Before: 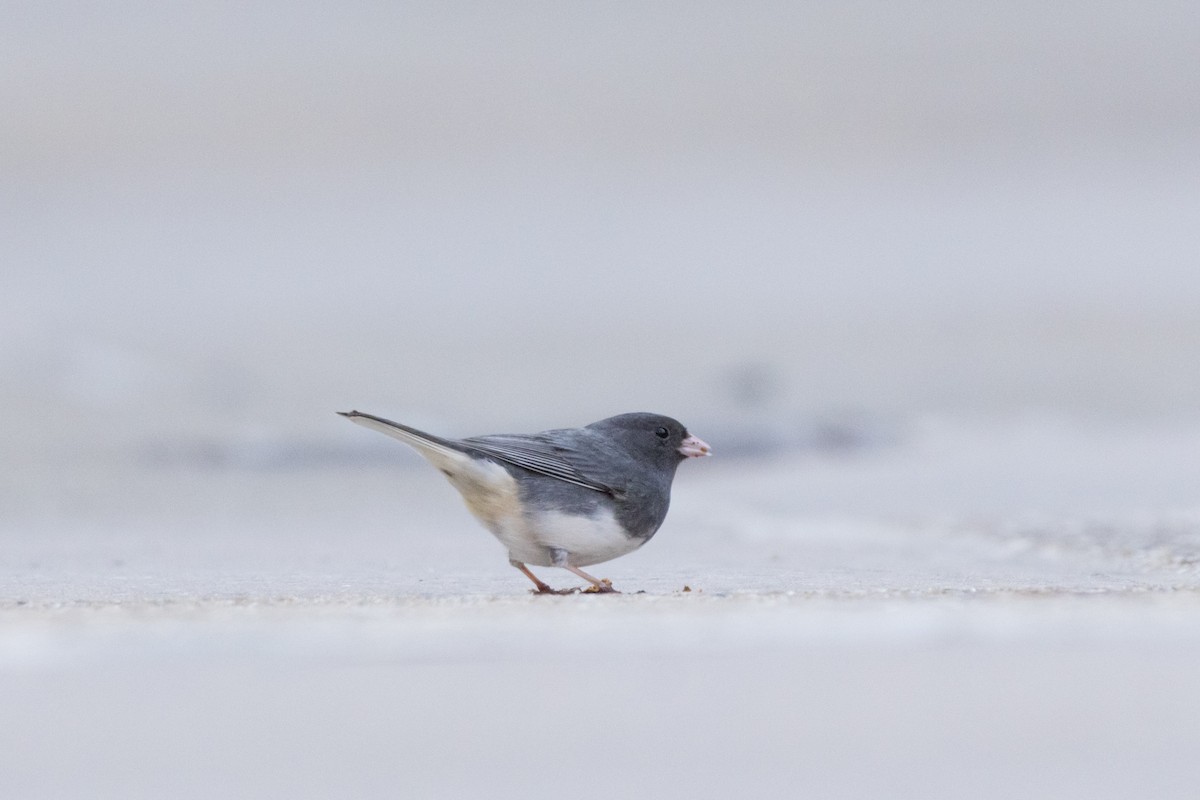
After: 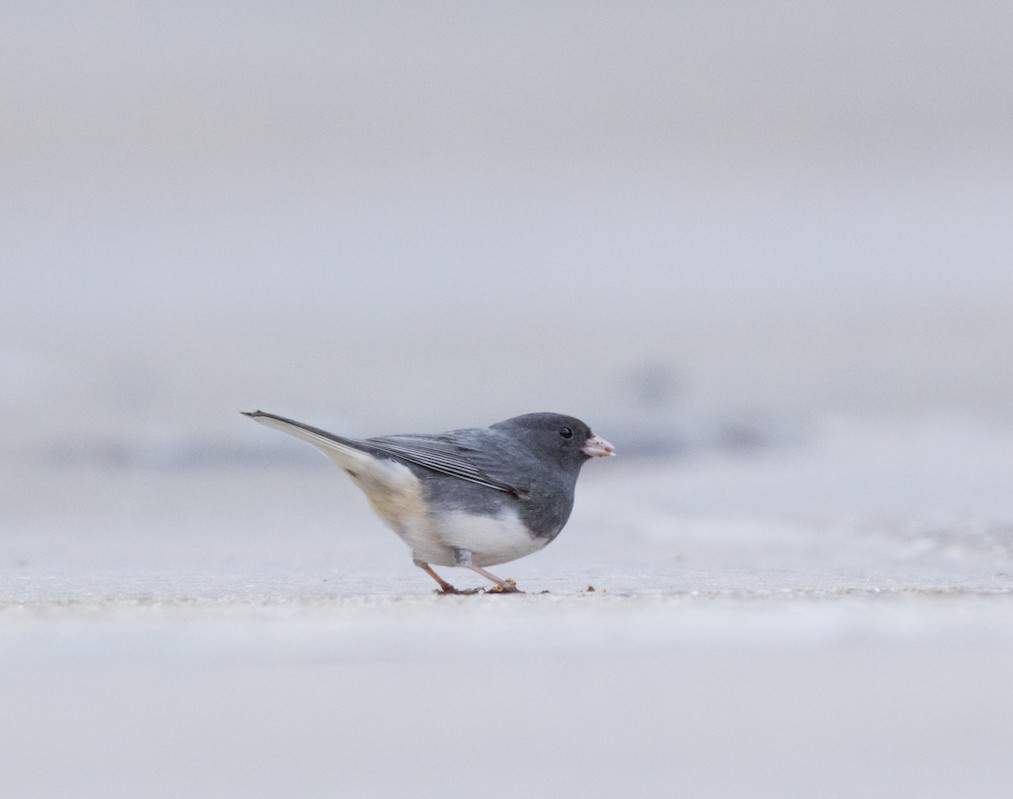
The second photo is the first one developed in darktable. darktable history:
crop: left 8.053%, right 7.512%
